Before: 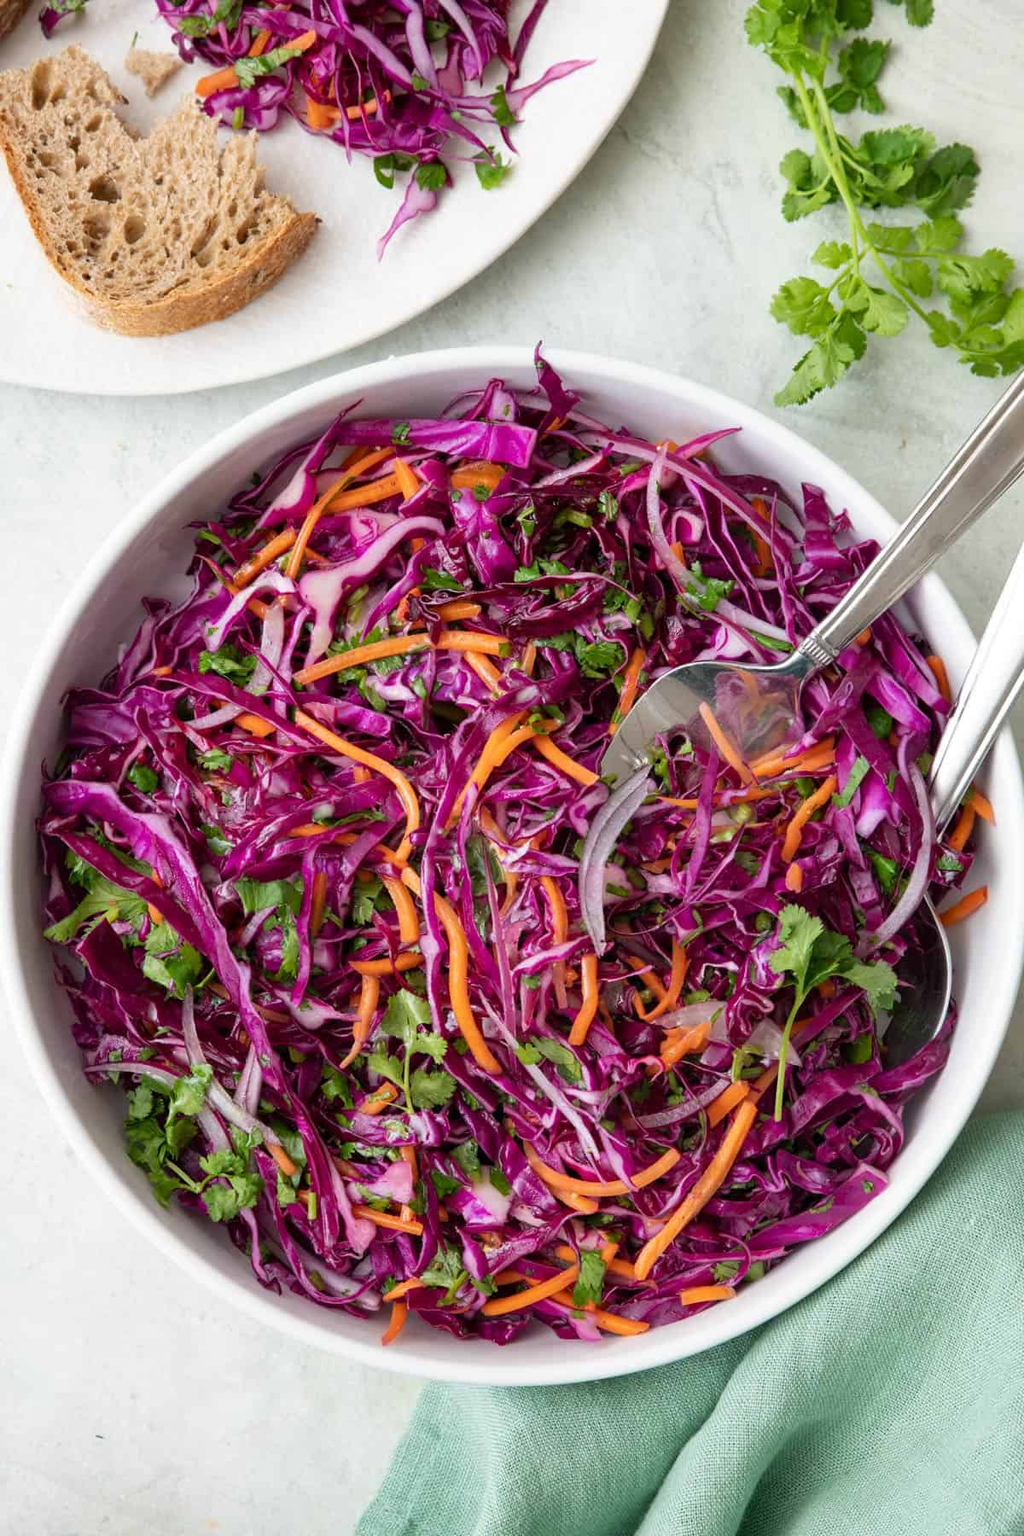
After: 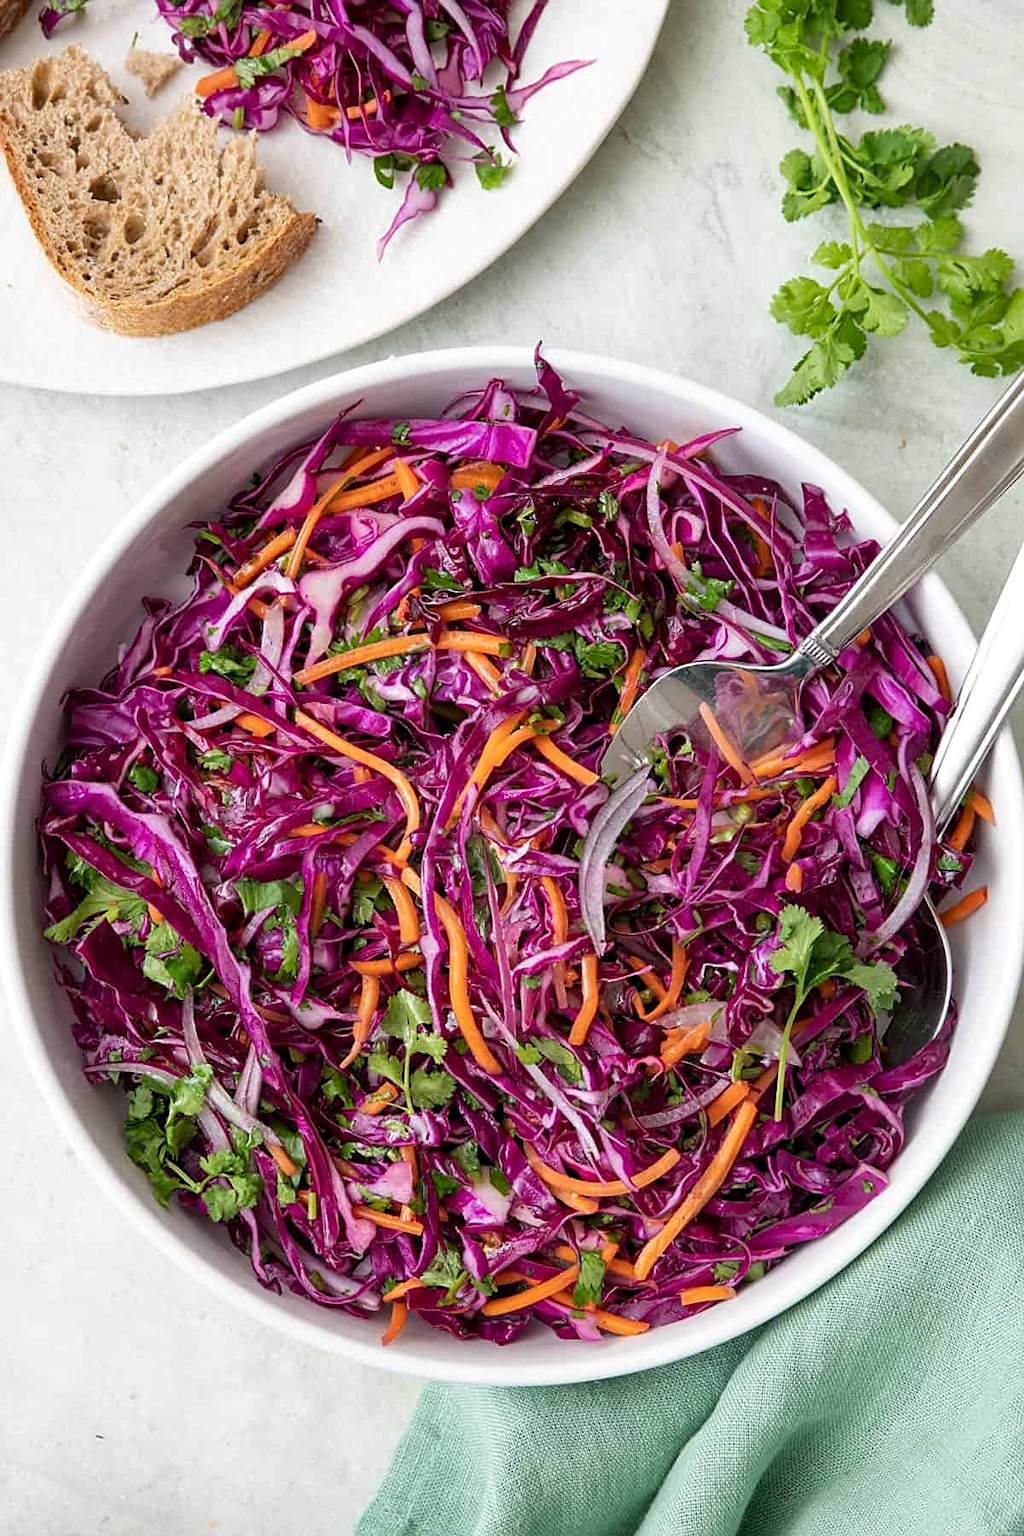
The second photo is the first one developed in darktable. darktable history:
sharpen: on, module defaults
local contrast: highlights 100%, shadows 100%, detail 120%, midtone range 0.2
